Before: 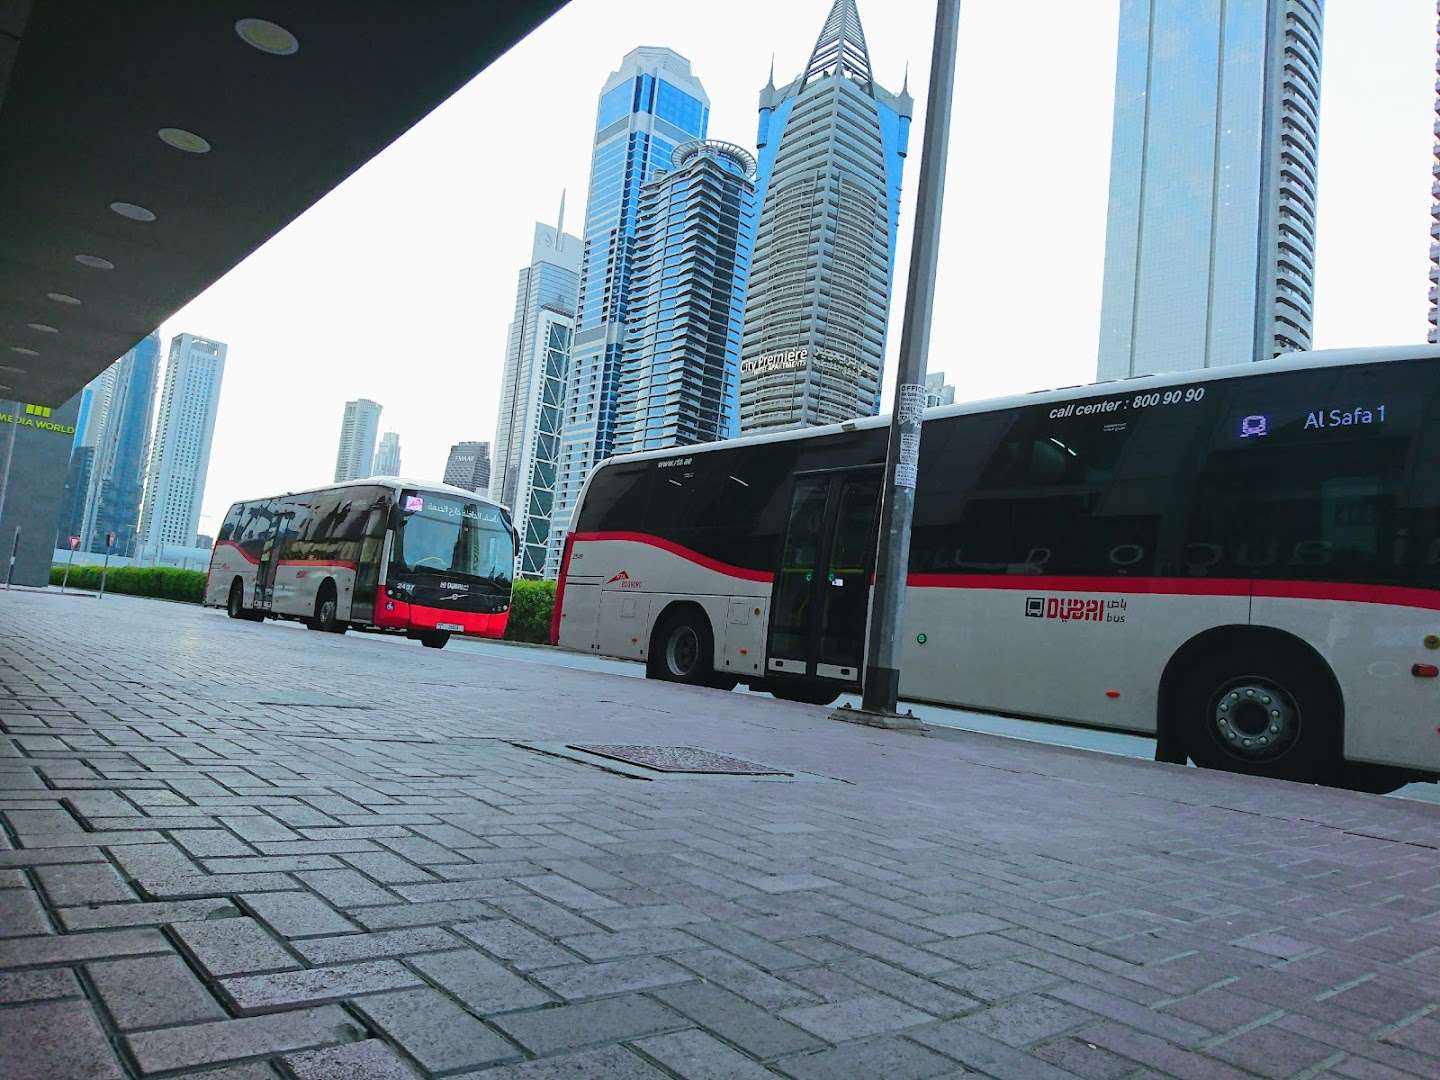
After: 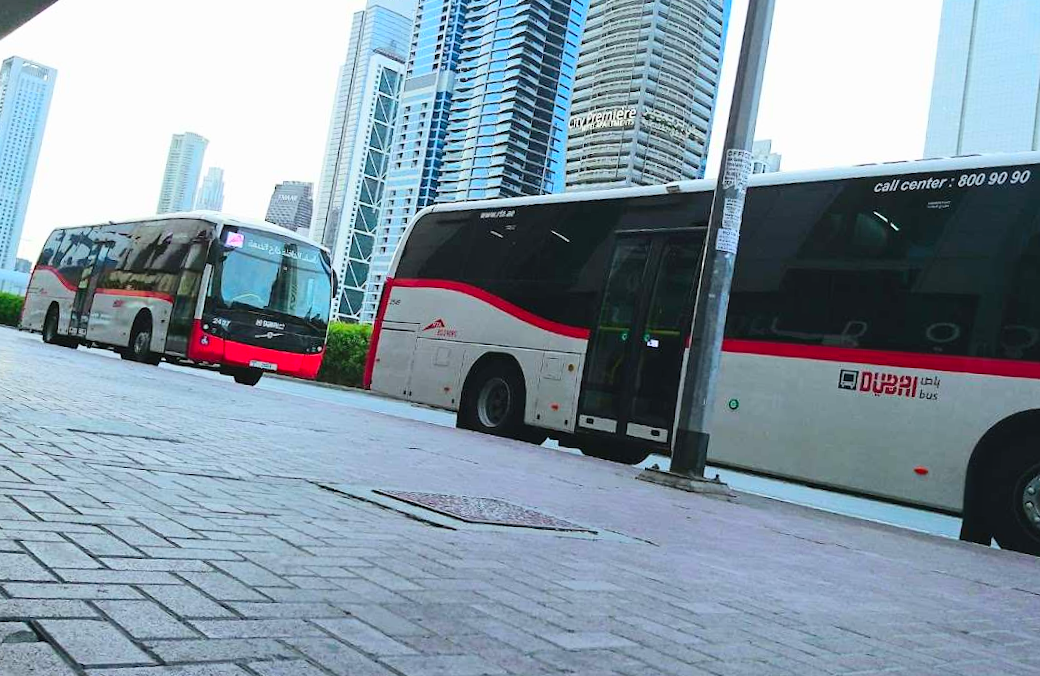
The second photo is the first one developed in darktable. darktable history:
crop and rotate: angle -3.37°, left 9.79%, top 20.73%, right 12.42%, bottom 11.82%
contrast brightness saturation: contrast 0.2, brightness 0.16, saturation 0.22
